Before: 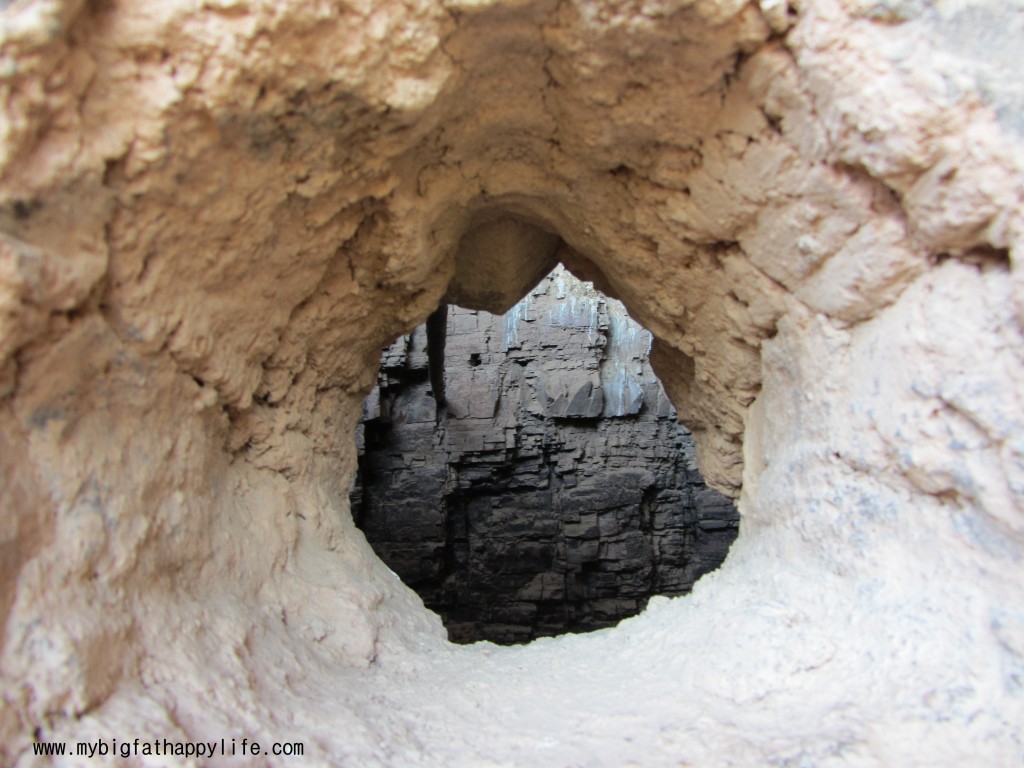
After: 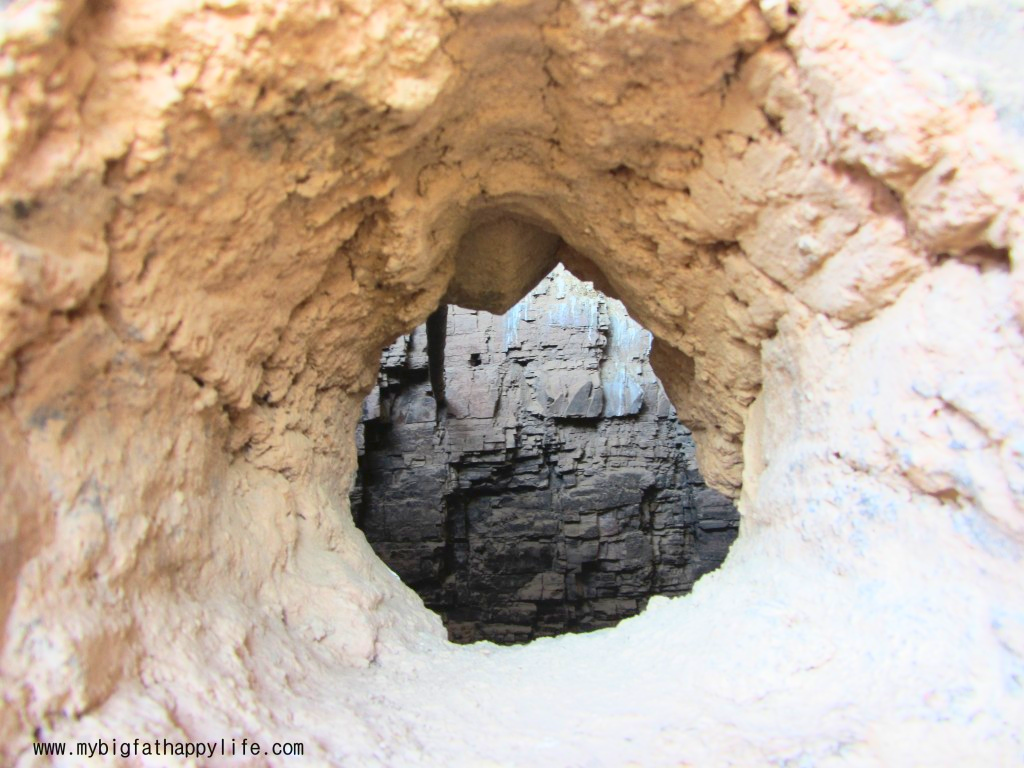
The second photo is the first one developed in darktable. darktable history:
shadows and highlights: on, module defaults
tone curve: curves: ch0 [(0, 0.017) (0.259, 0.344) (0.593, 0.778) (0.786, 0.931) (1, 0.999)]; ch1 [(0, 0) (0.405, 0.387) (0.442, 0.47) (0.492, 0.5) (0.511, 0.503) (0.548, 0.596) (0.7, 0.795) (1, 1)]; ch2 [(0, 0) (0.411, 0.433) (0.5, 0.504) (0.535, 0.581) (1, 1)], color space Lab, linked channels, preserve colors none
